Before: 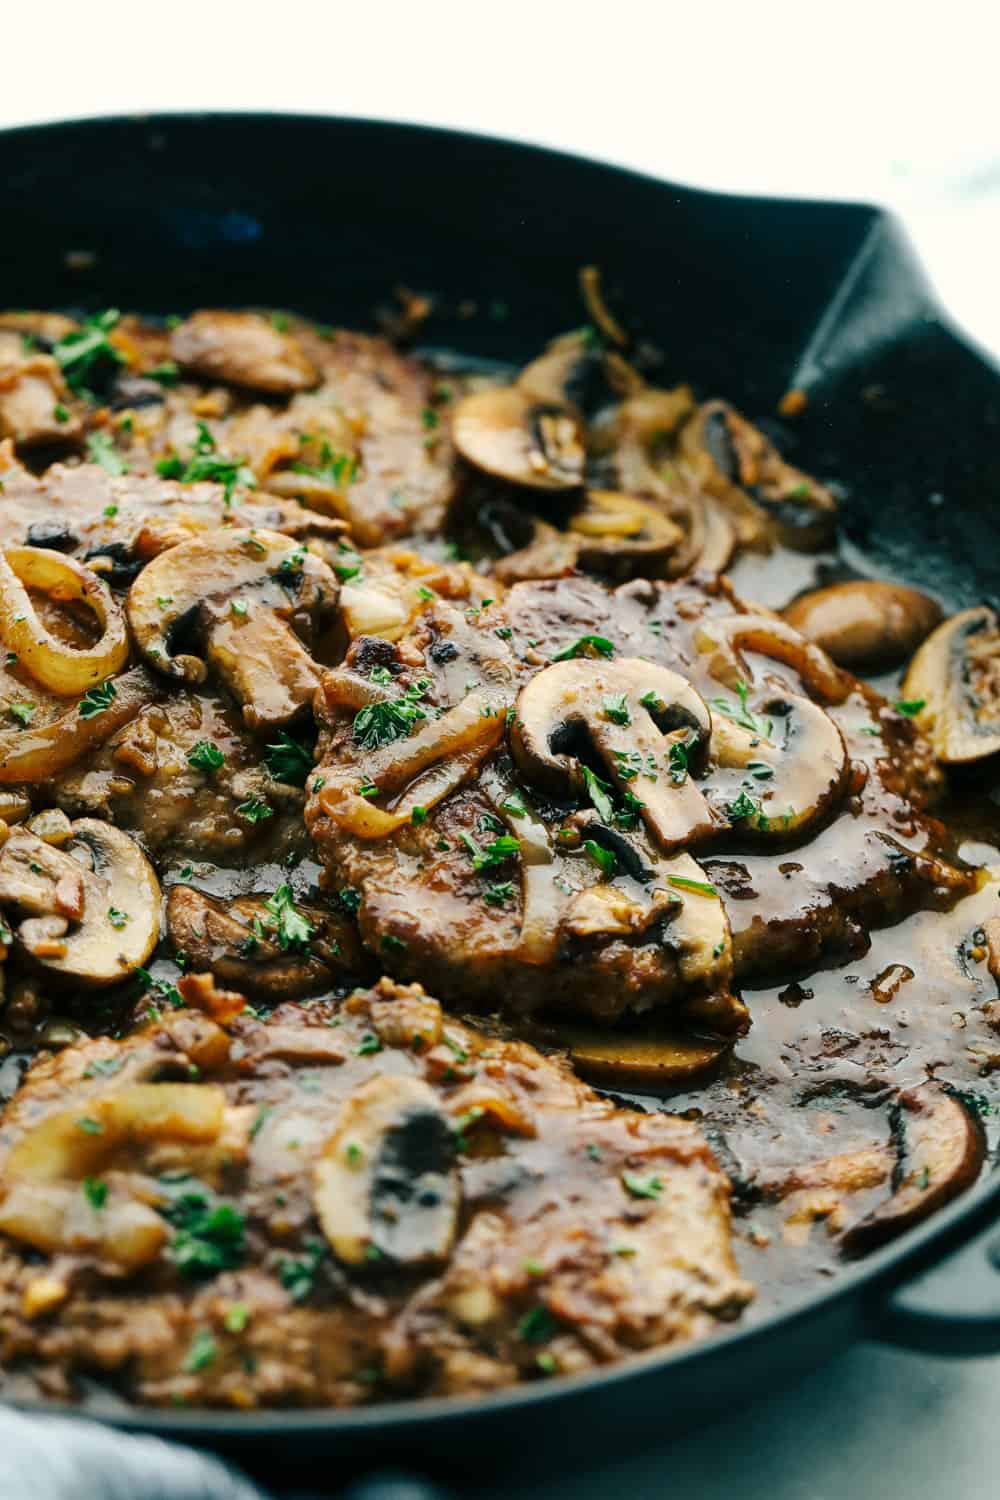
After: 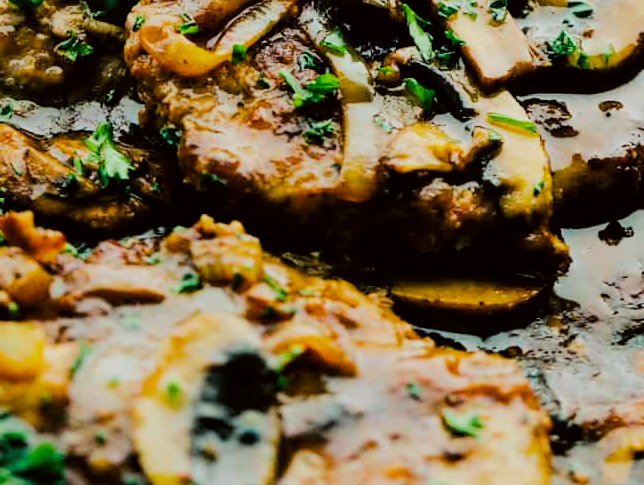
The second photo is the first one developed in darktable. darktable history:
exposure: compensate highlight preservation false
color balance rgb: perceptual saturation grading › global saturation 30.729%, perceptual brilliance grading › mid-tones 10.211%, perceptual brilliance grading › shadows 15.566%, global vibrance 20%
color correction: highlights a* -2.77, highlights b* -1.93, shadows a* 2.02, shadows b* 2.73
filmic rgb: black relative exposure -7.5 EV, white relative exposure 5 EV, hardness 3.34, contrast 1.299
crop: left 18.099%, top 50.82%, right 17.435%, bottom 16.815%
